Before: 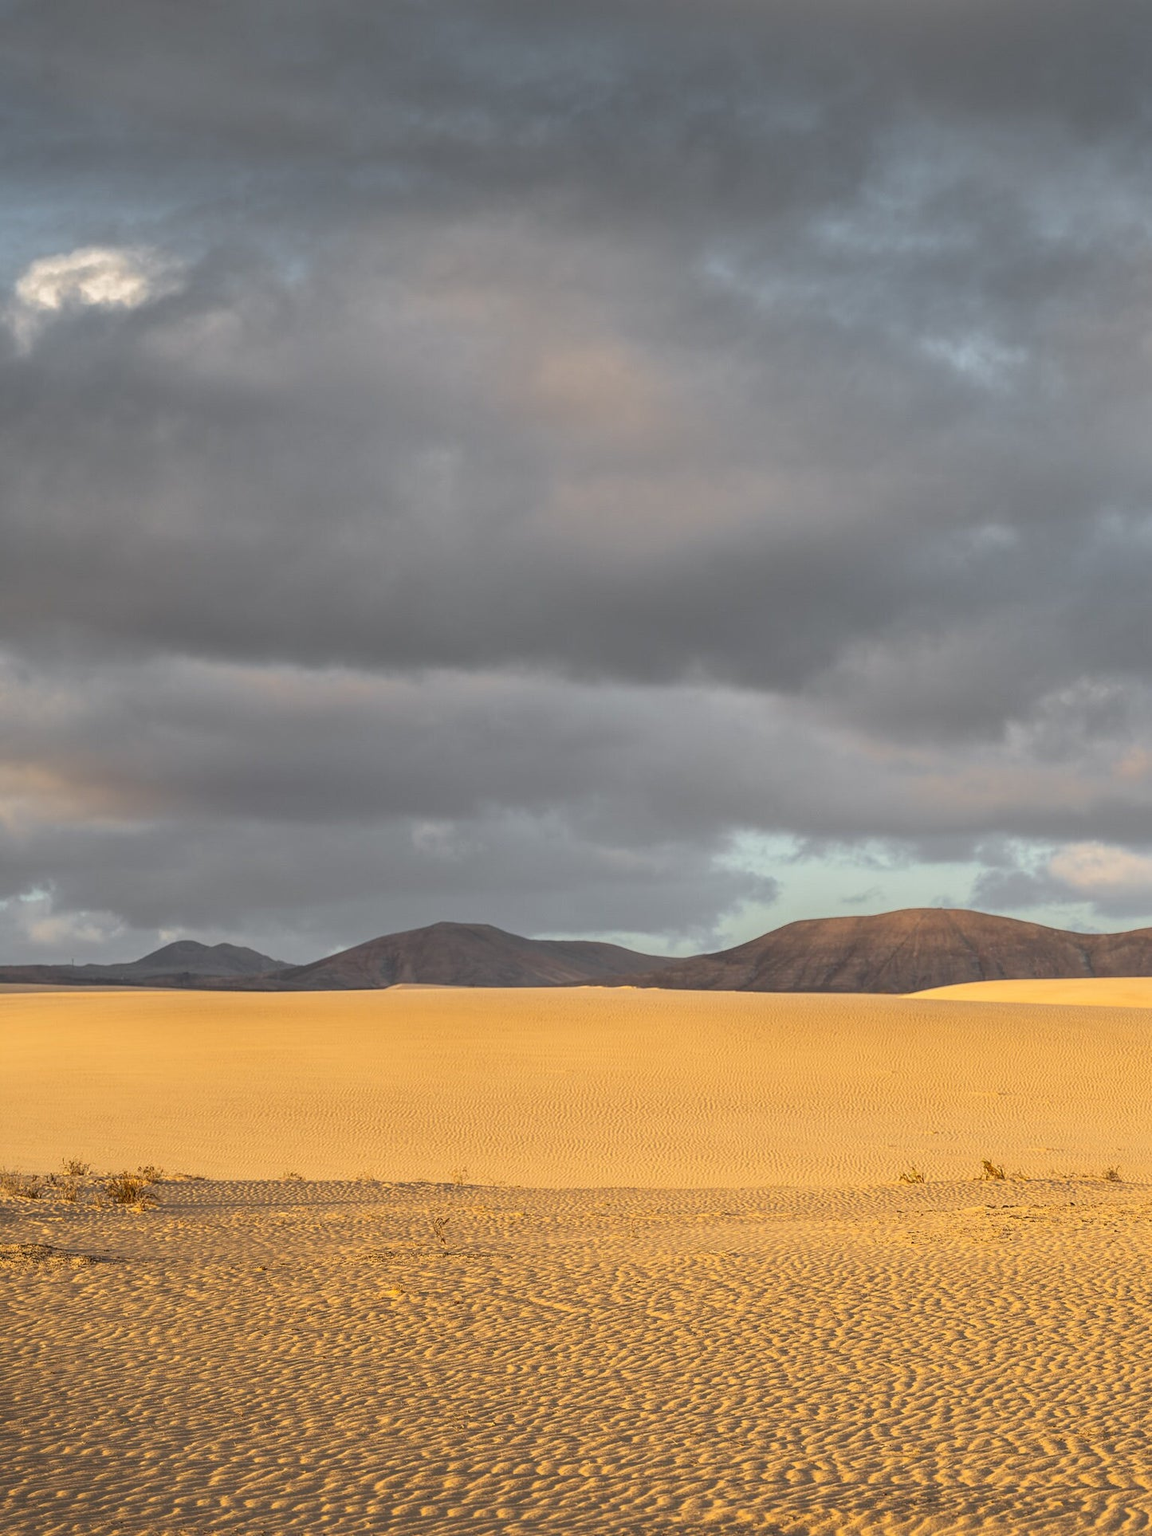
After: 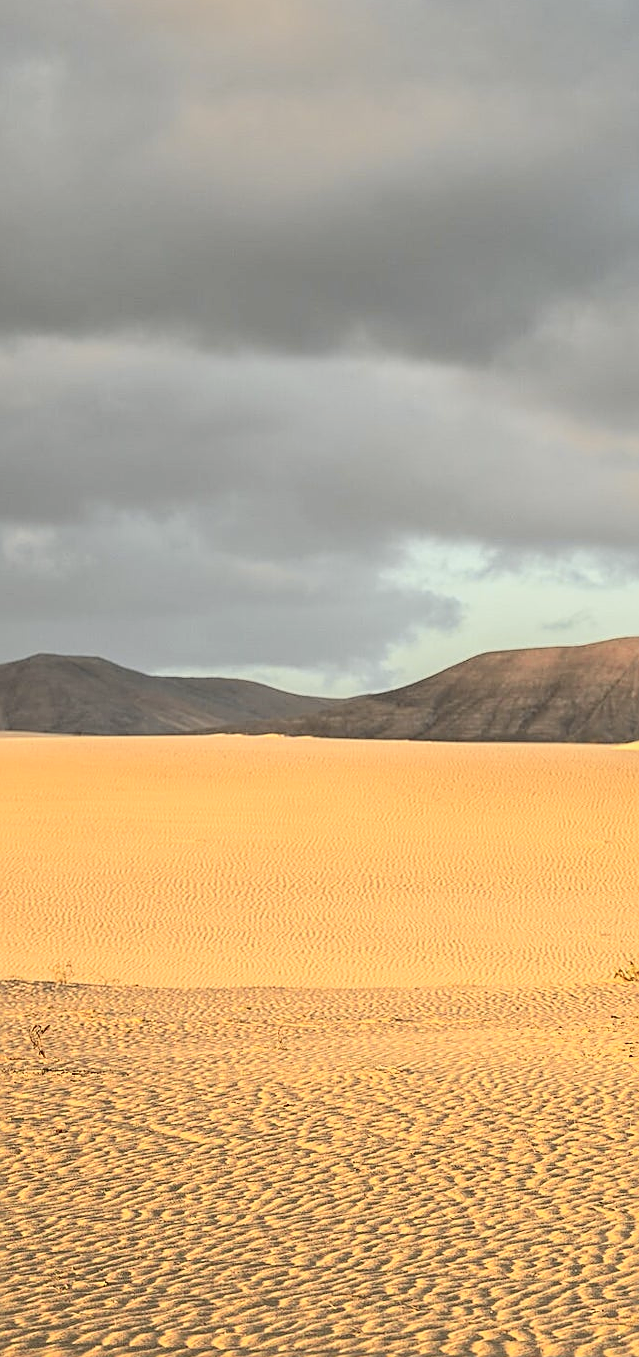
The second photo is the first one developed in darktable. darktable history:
crop: left 35.6%, top 26.135%, right 20.162%, bottom 3.431%
tone curve: curves: ch0 [(0, 0.023) (0.087, 0.065) (0.184, 0.168) (0.45, 0.54) (0.57, 0.683) (0.722, 0.825) (0.877, 0.948) (1, 1)]; ch1 [(0, 0) (0.388, 0.369) (0.447, 0.447) (0.505, 0.5) (0.534, 0.528) (0.573, 0.583) (0.663, 0.68) (1, 1)]; ch2 [(0, 0) (0.314, 0.223) (0.427, 0.405) (0.492, 0.505) (0.531, 0.55) (0.589, 0.599) (1, 1)], color space Lab, independent channels, preserve colors none
sharpen: on, module defaults
